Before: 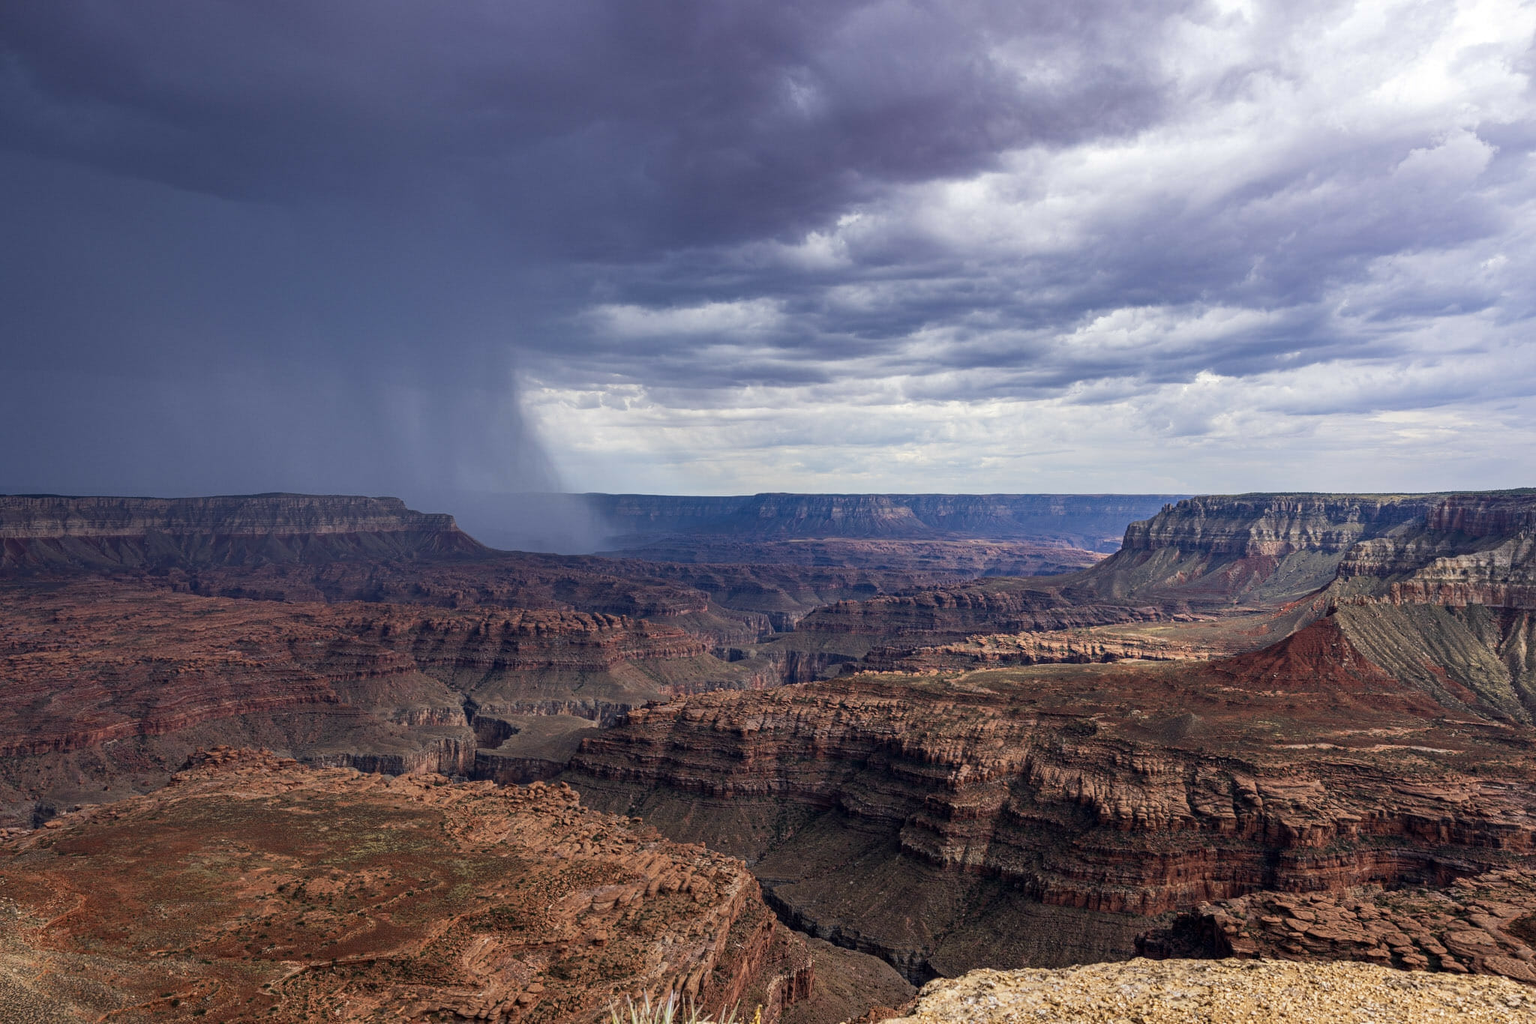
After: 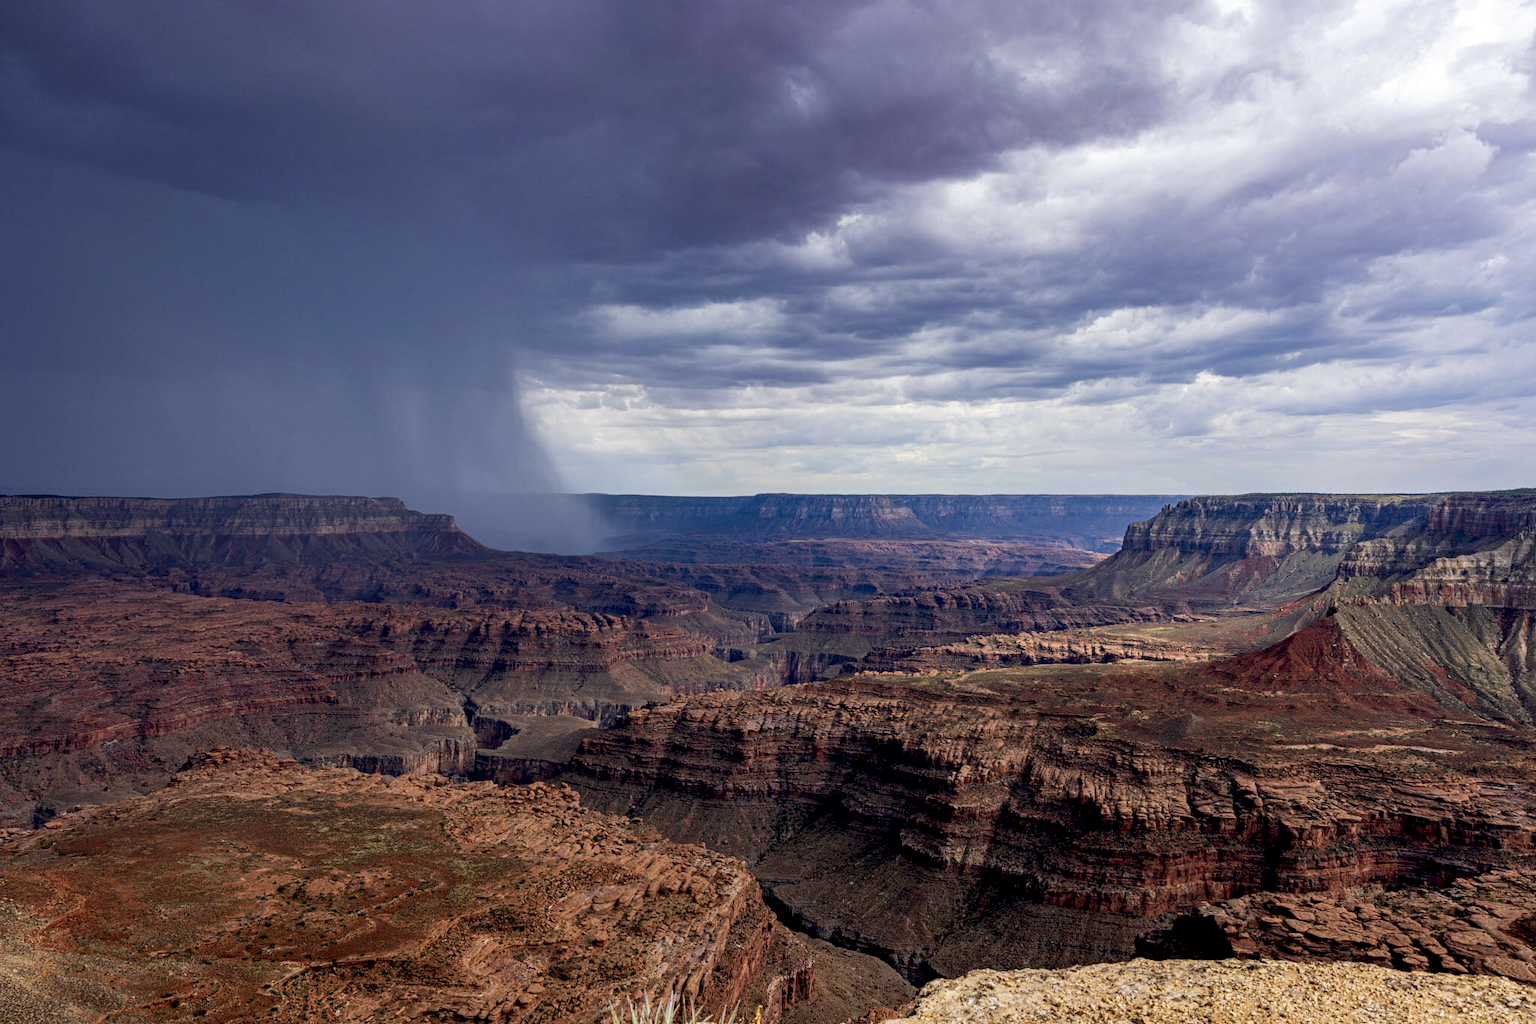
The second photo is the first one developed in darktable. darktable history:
exposure: black level correction 0.01, compensate highlight preservation false
